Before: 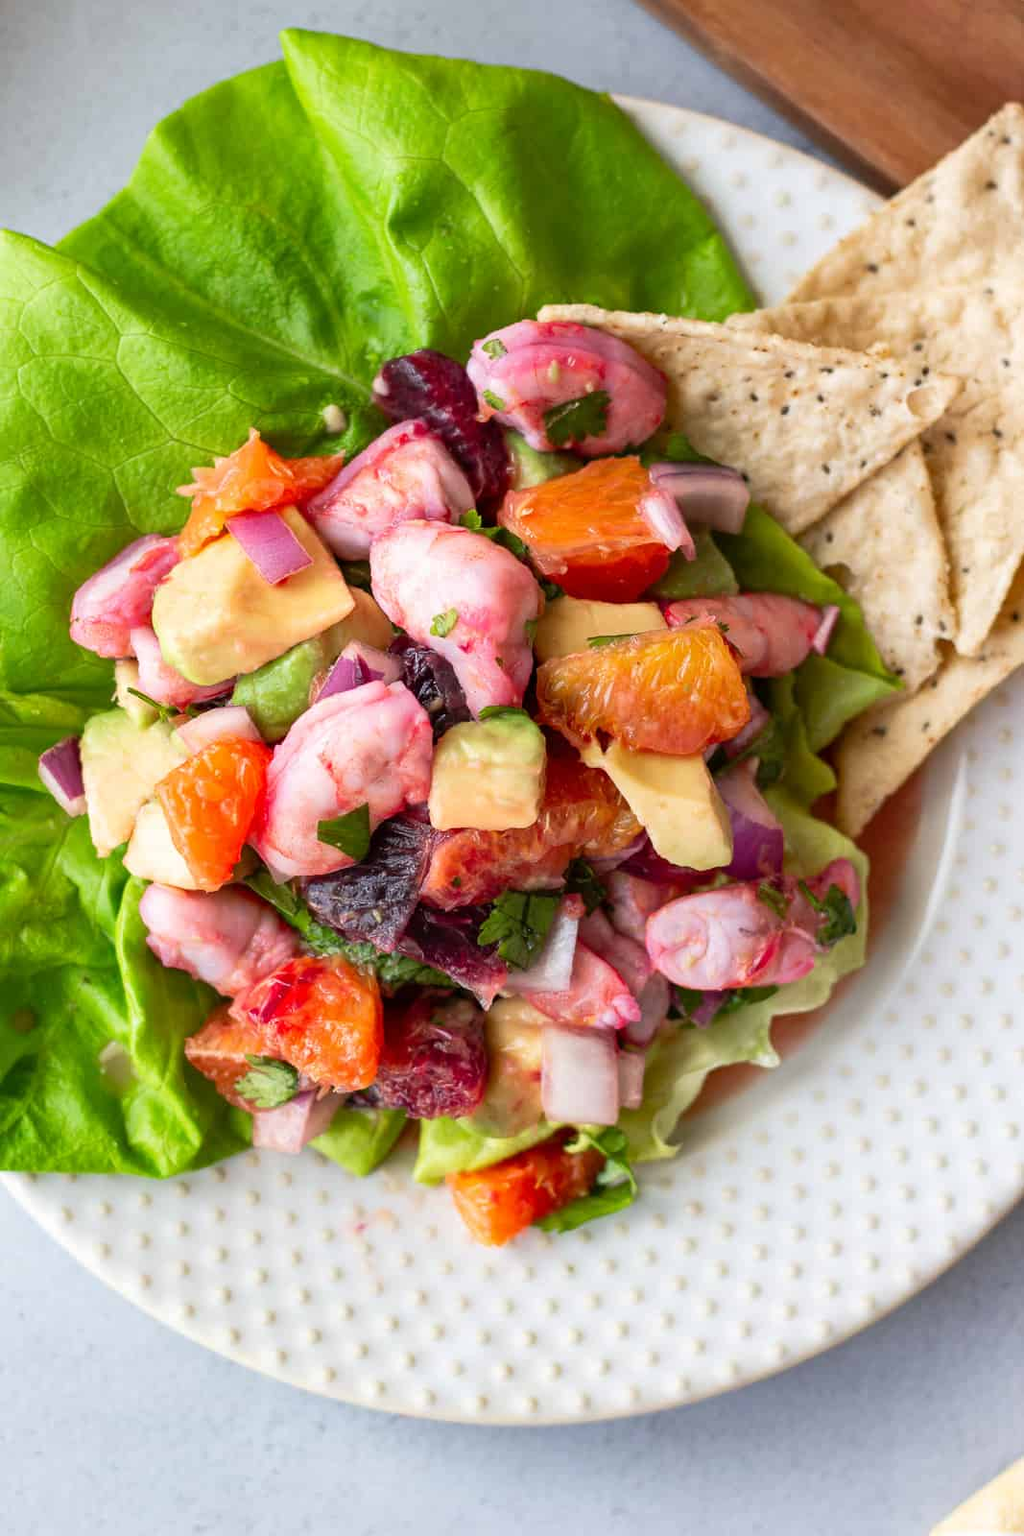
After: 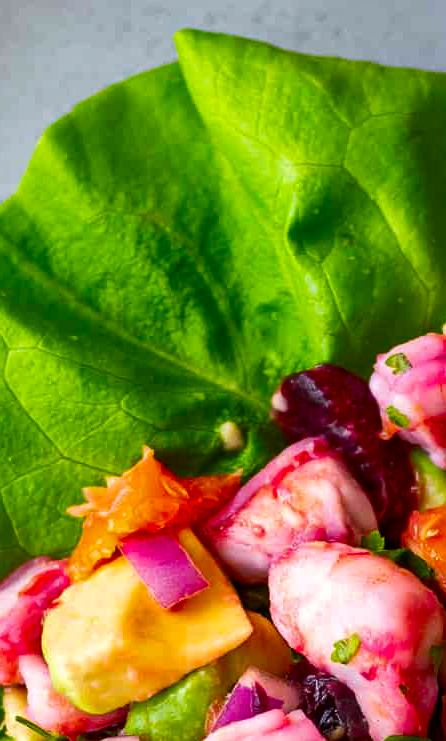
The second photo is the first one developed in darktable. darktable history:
contrast brightness saturation: contrast 0.068, brightness -0.155, saturation 0.112
color balance rgb: shadows lift › chroma 2.028%, shadows lift › hue 183.79°, perceptual saturation grading › global saturation 38.718%
local contrast: mode bilateral grid, contrast 21, coarseness 50, detail 129%, midtone range 0.2
crop and rotate: left 11.032%, top 0.059%, right 47.151%, bottom 53.571%
